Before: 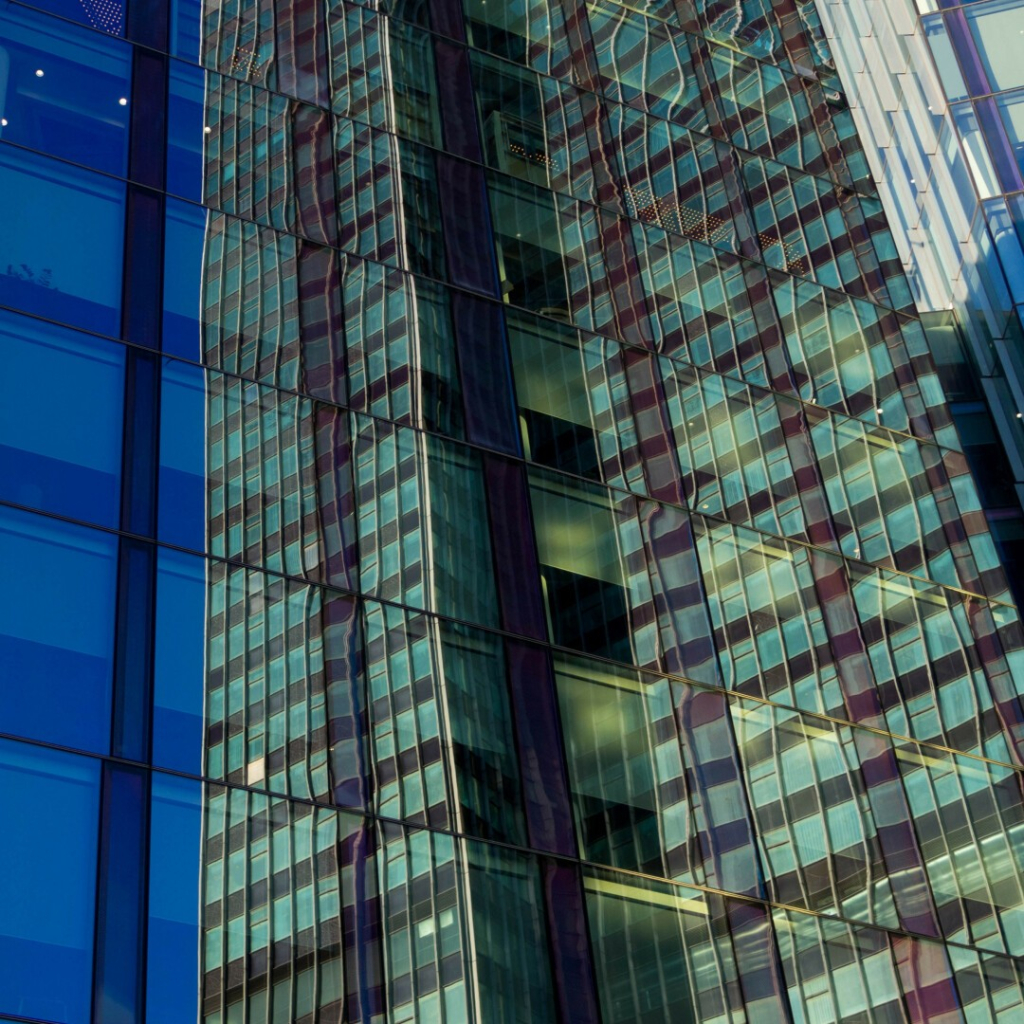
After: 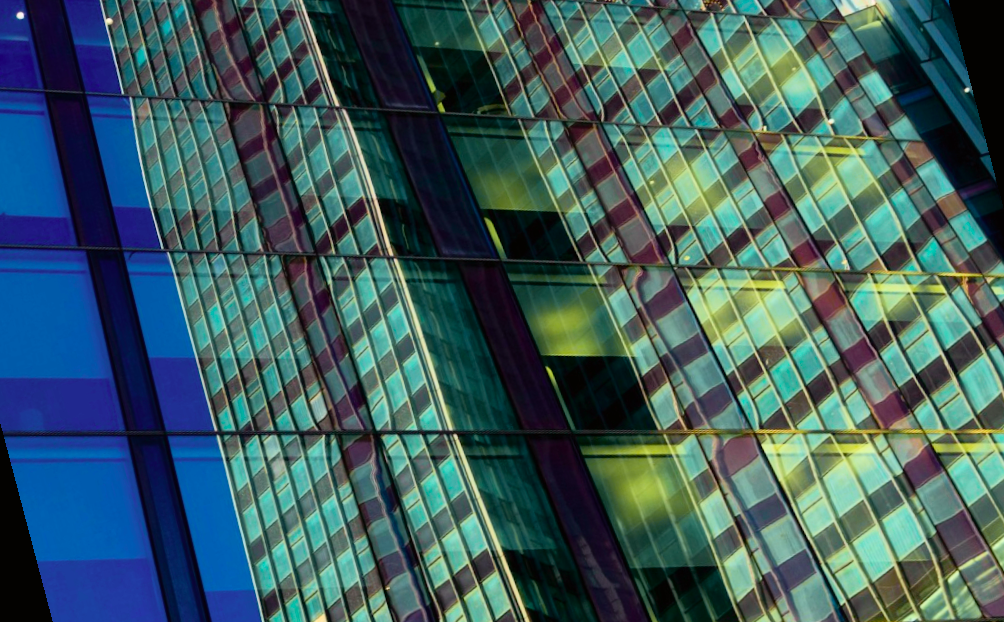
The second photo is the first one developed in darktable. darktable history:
color balance rgb: perceptual saturation grading › global saturation 25%, global vibrance 20%
tone curve: curves: ch0 [(0, 0.005) (0.103, 0.097) (0.18, 0.22) (0.4, 0.485) (0.5, 0.612) (0.668, 0.787) (0.823, 0.894) (1, 0.971)]; ch1 [(0, 0) (0.172, 0.123) (0.324, 0.253) (0.396, 0.388) (0.478, 0.461) (0.499, 0.498) (0.522, 0.528) (0.618, 0.649) (0.753, 0.821) (1, 1)]; ch2 [(0, 0) (0.411, 0.424) (0.496, 0.501) (0.515, 0.514) (0.555, 0.585) (0.641, 0.69) (1, 1)], color space Lab, independent channels, preserve colors none
rotate and perspective: rotation -14.8°, crop left 0.1, crop right 0.903, crop top 0.25, crop bottom 0.748
